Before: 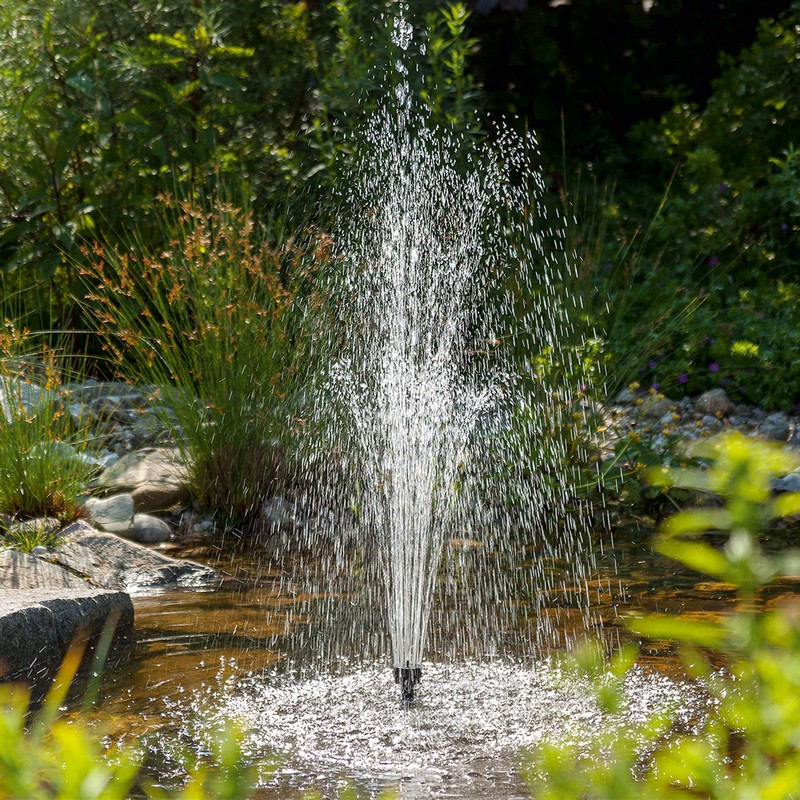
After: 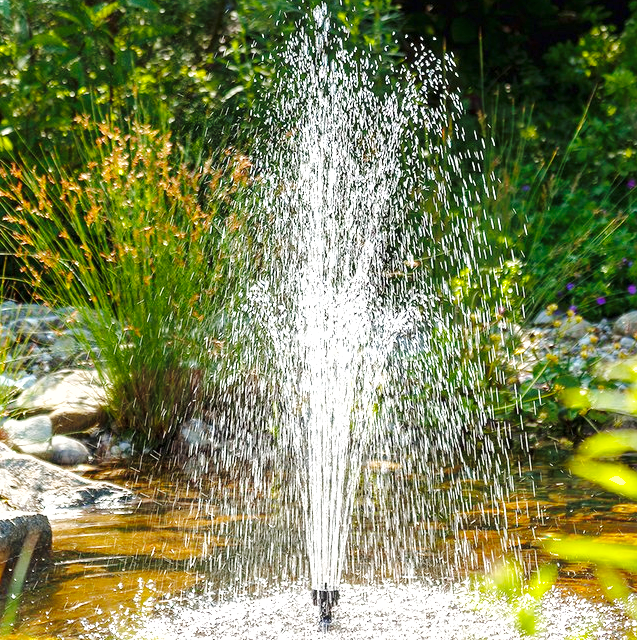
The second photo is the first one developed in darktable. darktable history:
crop and rotate: left 10.321%, top 9.862%, right 9.994%, bottom 10.04%
base curve: curves: ch0 [(0, 0) (0.036, 0.025) (0.121, 0.166) (0.206, 0.329) (0.605, 0.79) (1, 1)], preserve colors none
exposure: exposure 1.139 EV, compensate highlight preservation false
shadows and highlights: on, module defaults
